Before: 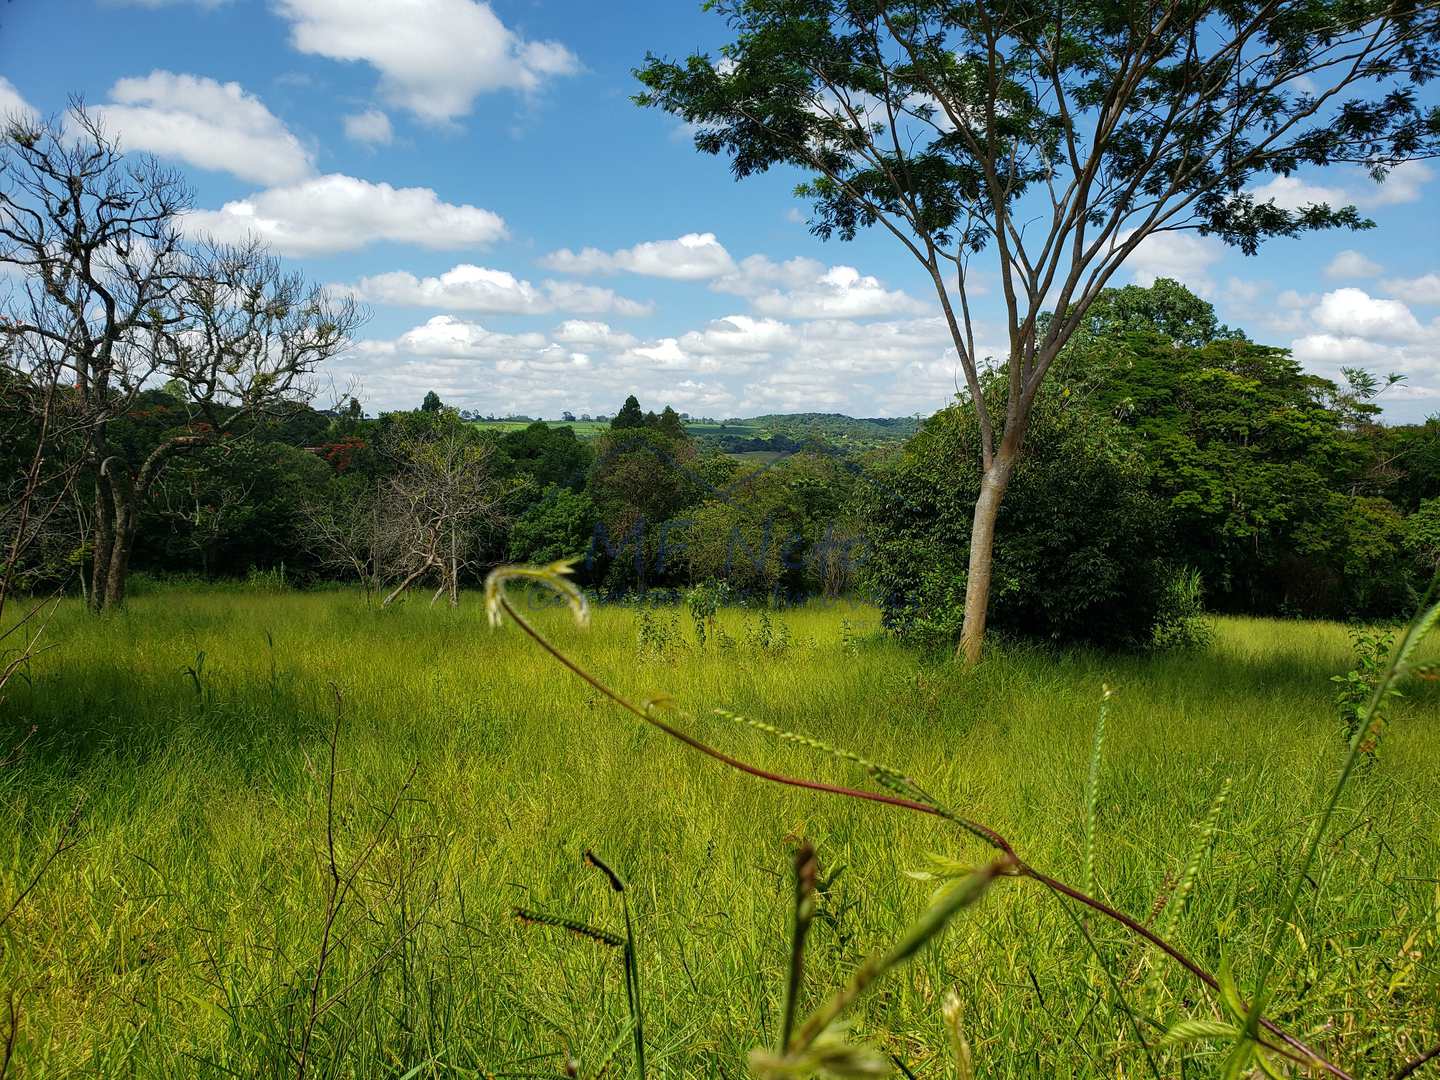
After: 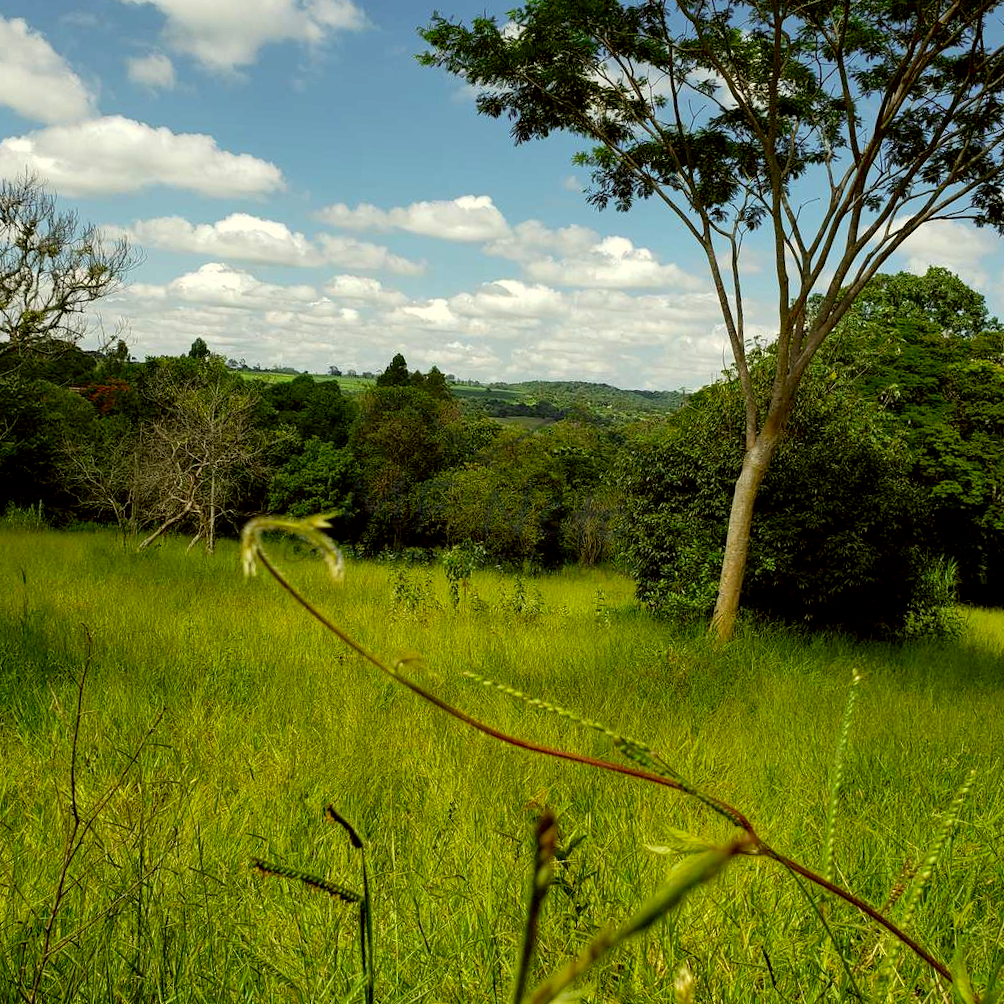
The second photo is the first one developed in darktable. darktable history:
color correction: highlights a* -1.43, highlights b* 10.12, shadows a* 0.395, shadows b* 19.35
crop and rotate: angle -3.27°, left 14.277%, top 0.028%, right 10.766%, bottom 0.028%
exposure: black level correction 0.007, compensate highlight preservation false
